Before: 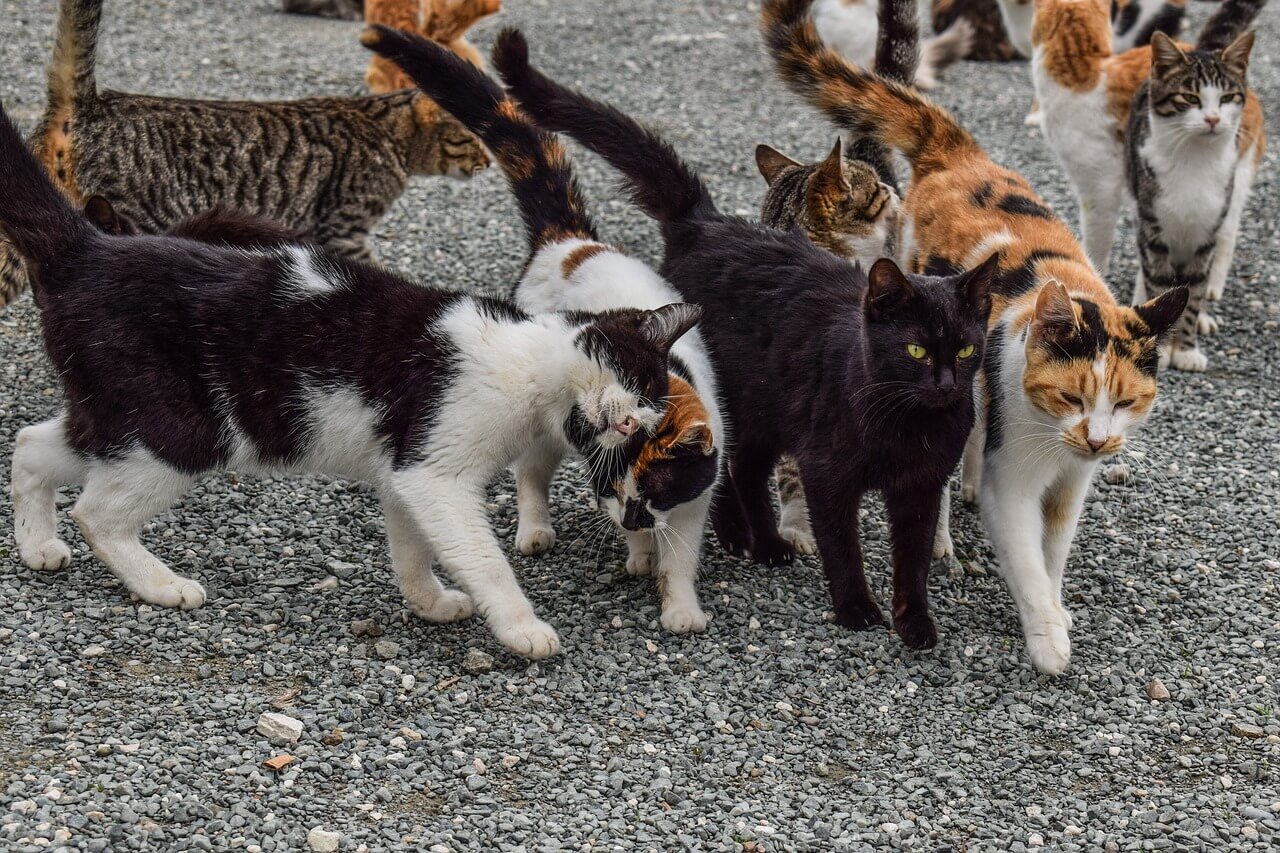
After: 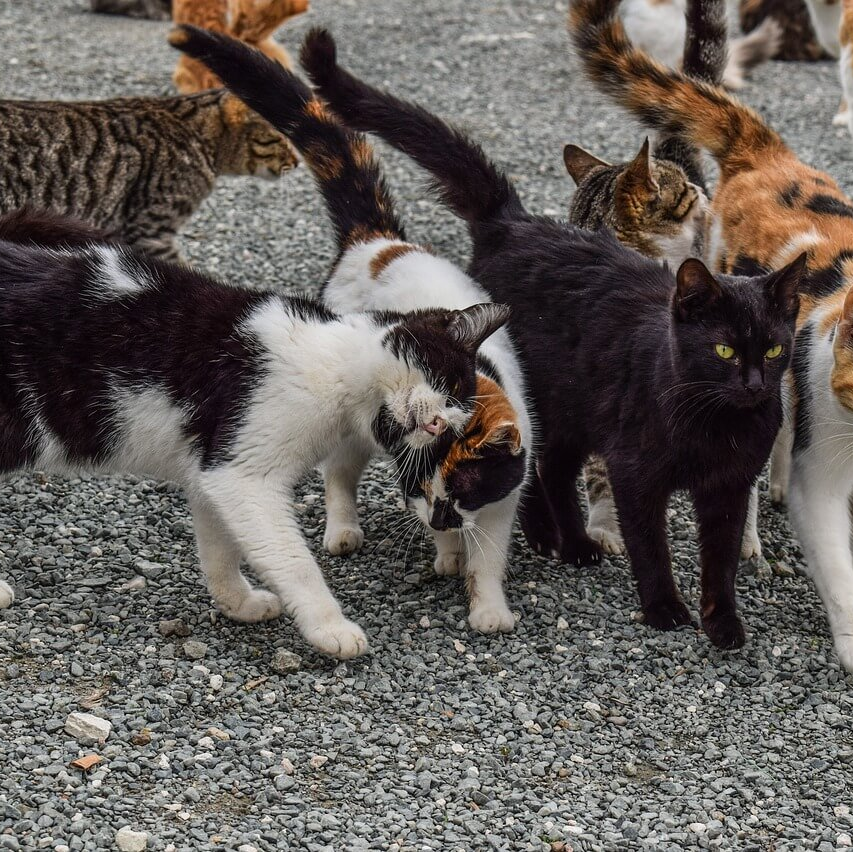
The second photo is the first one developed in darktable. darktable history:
sharpen: radius 2.883, amount 0.868, threshold 47.523
crop and rotate: left 15.055%, right 18.278%
